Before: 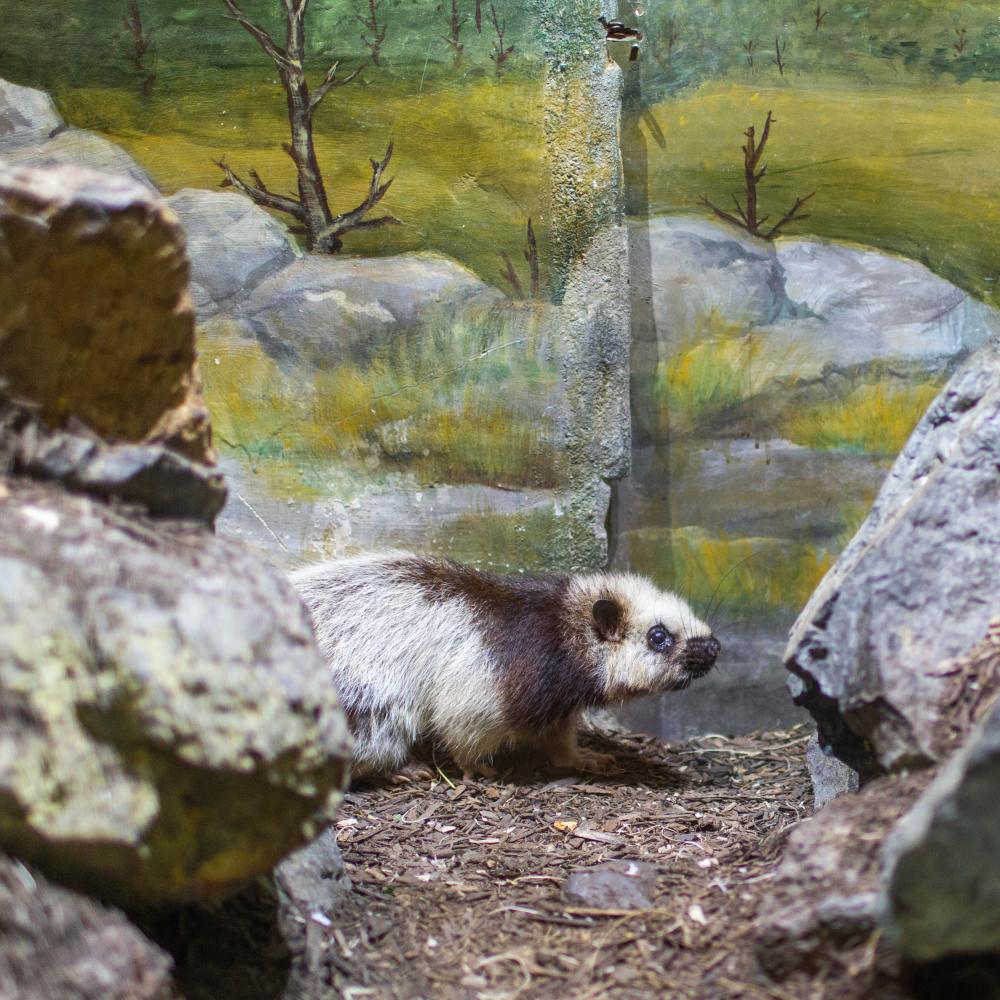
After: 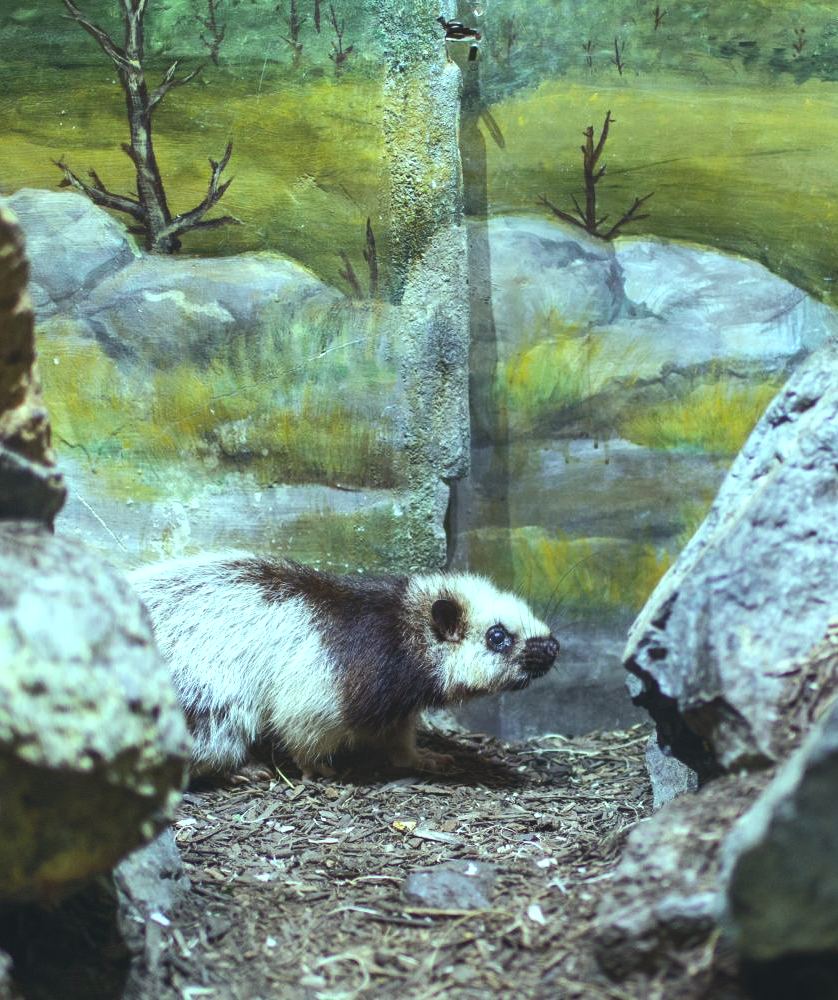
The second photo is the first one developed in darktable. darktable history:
crop: left 16.145%
tone equalizer: -8 EV -0.417 EV, -7 EV -0.389 EV, -6 EV -0.333 EV, -5 EV -0.222 EV, -3 EV 0.222 EV, -2 EV 0.333 EV, -1 EV 0.389 EV, +0 EV 0.417 EV, edges refinement/feathering 500, mask exposure compensation -1.25 EV, preserve details no
exposure: black level correction -0.014, exposure -0.193 EV, compensate highlight preservation false
color balance: mode lift, gamma, gain (sRGB), lift [0.997, 0.979, 1.021, 1.011], gamma [1, 1.084, 0.916, 0.998], gain [1, 0.87, 1.13, 1.101], contrast 4.55%, contrast fulcrum 38.24%, output saturation 104.09%
